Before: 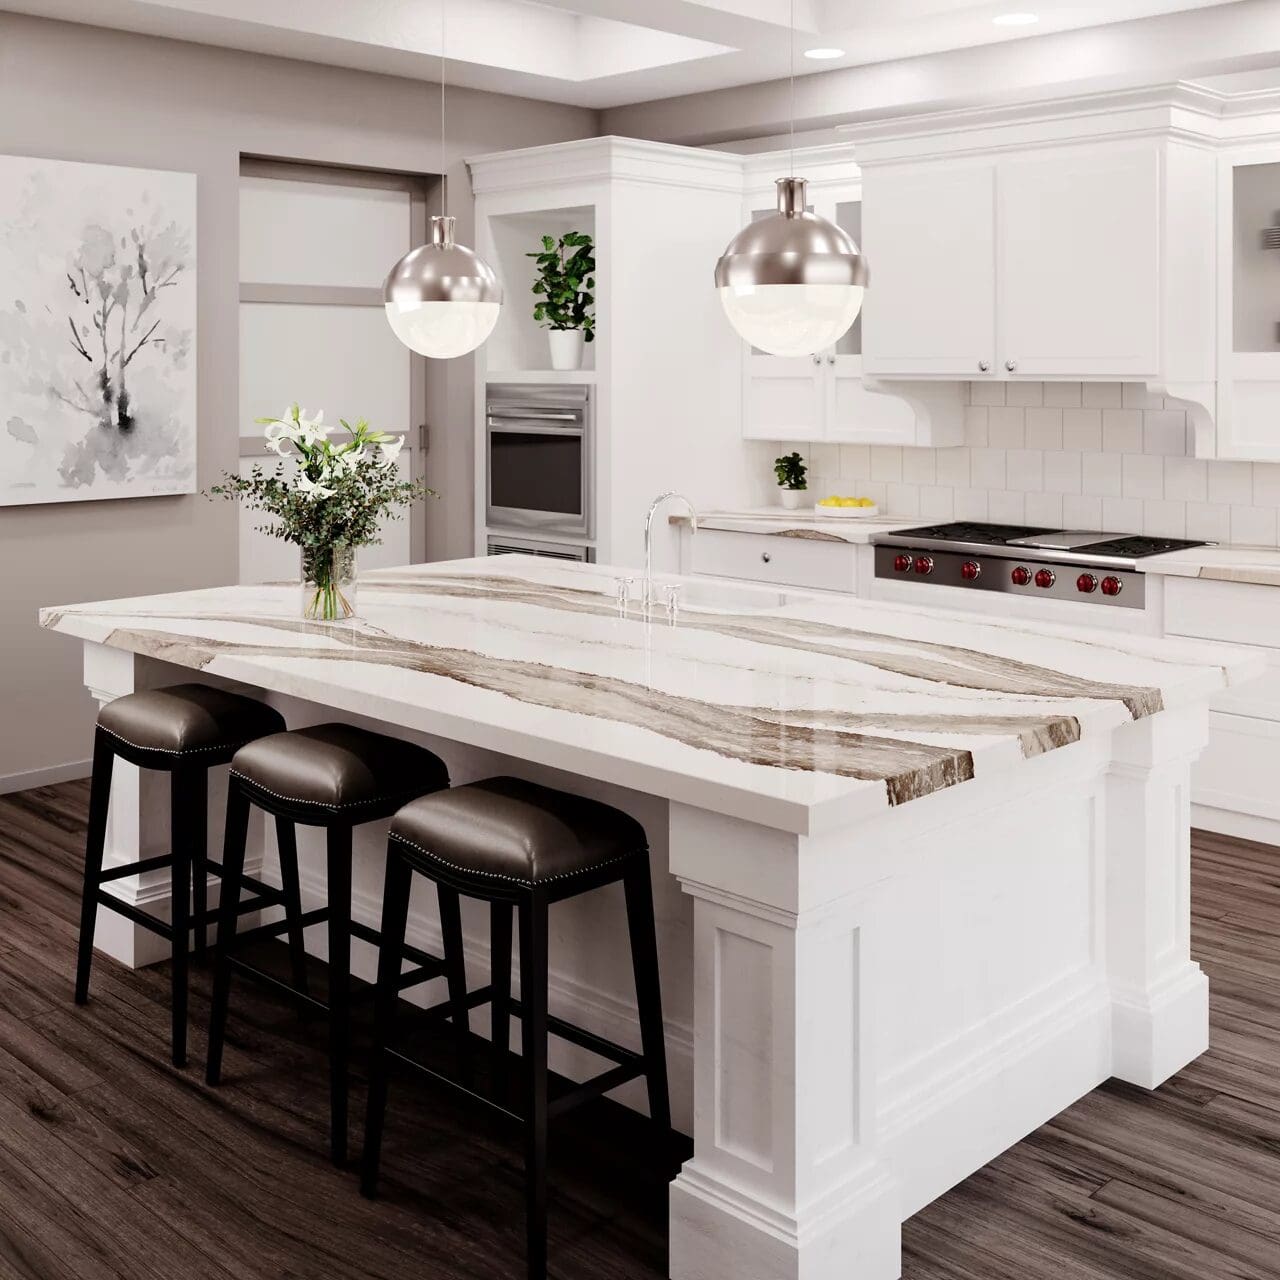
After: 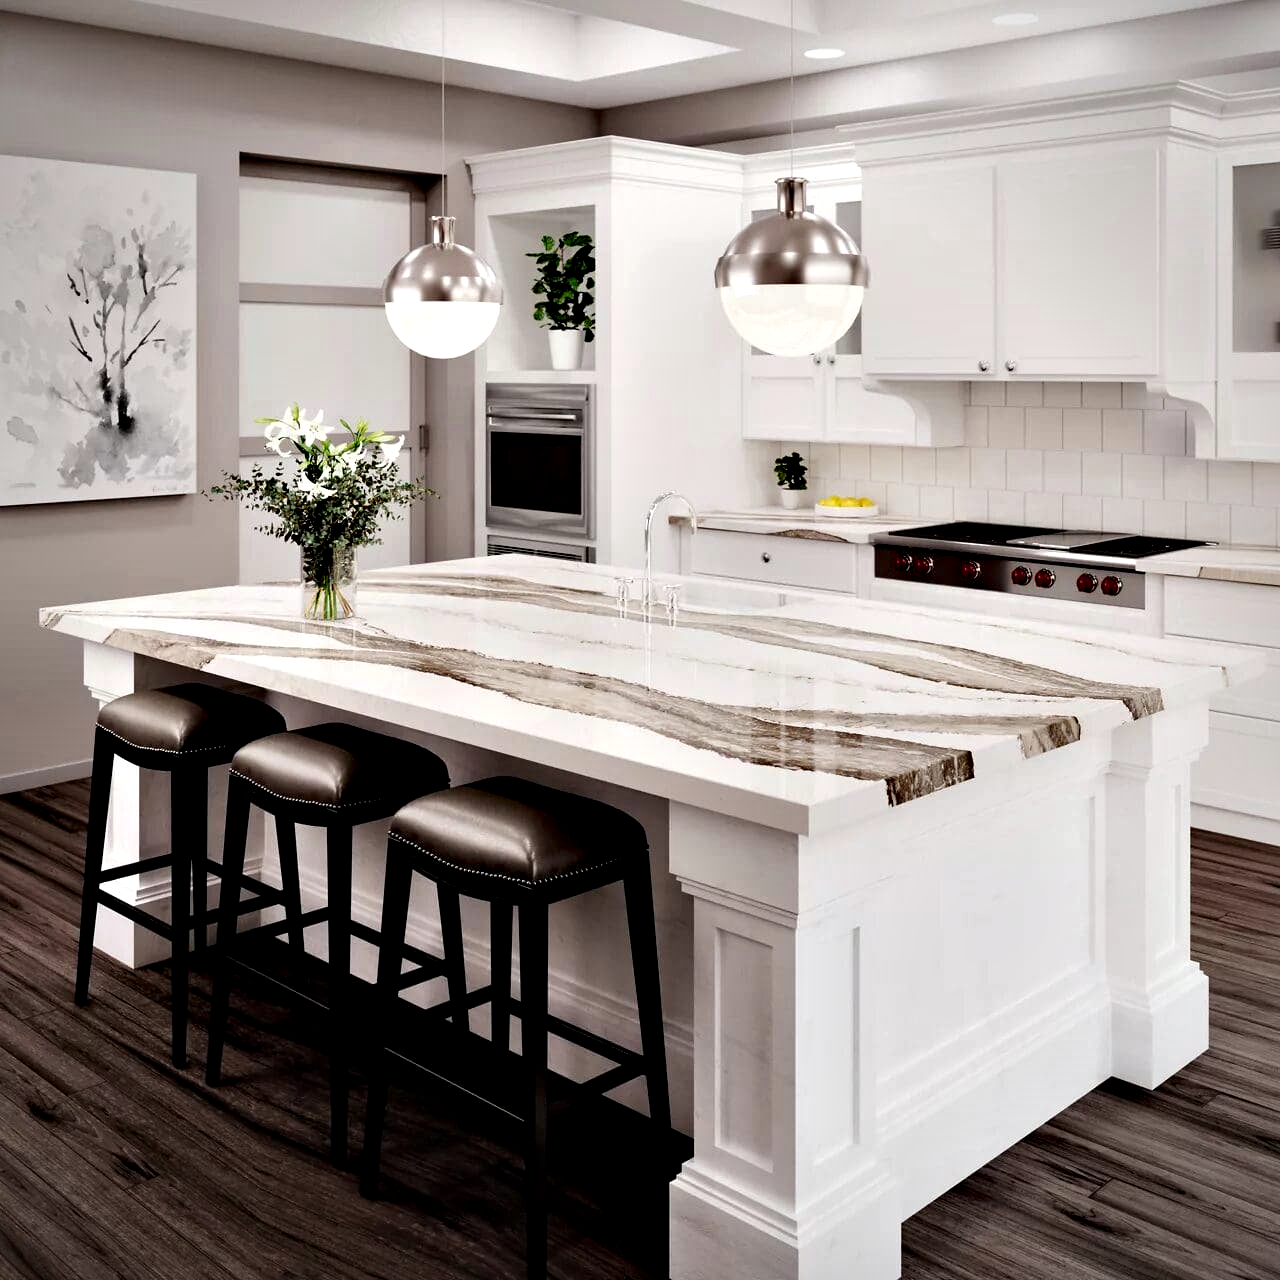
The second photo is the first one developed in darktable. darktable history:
contrast equalizer: octaves 7, y [[0.6 ×6], [0.55 ×6], [0 ×6], [0 ×6], [0 ×6]]
vignetting: fall-off radius 61.07%, saturation -0.031
